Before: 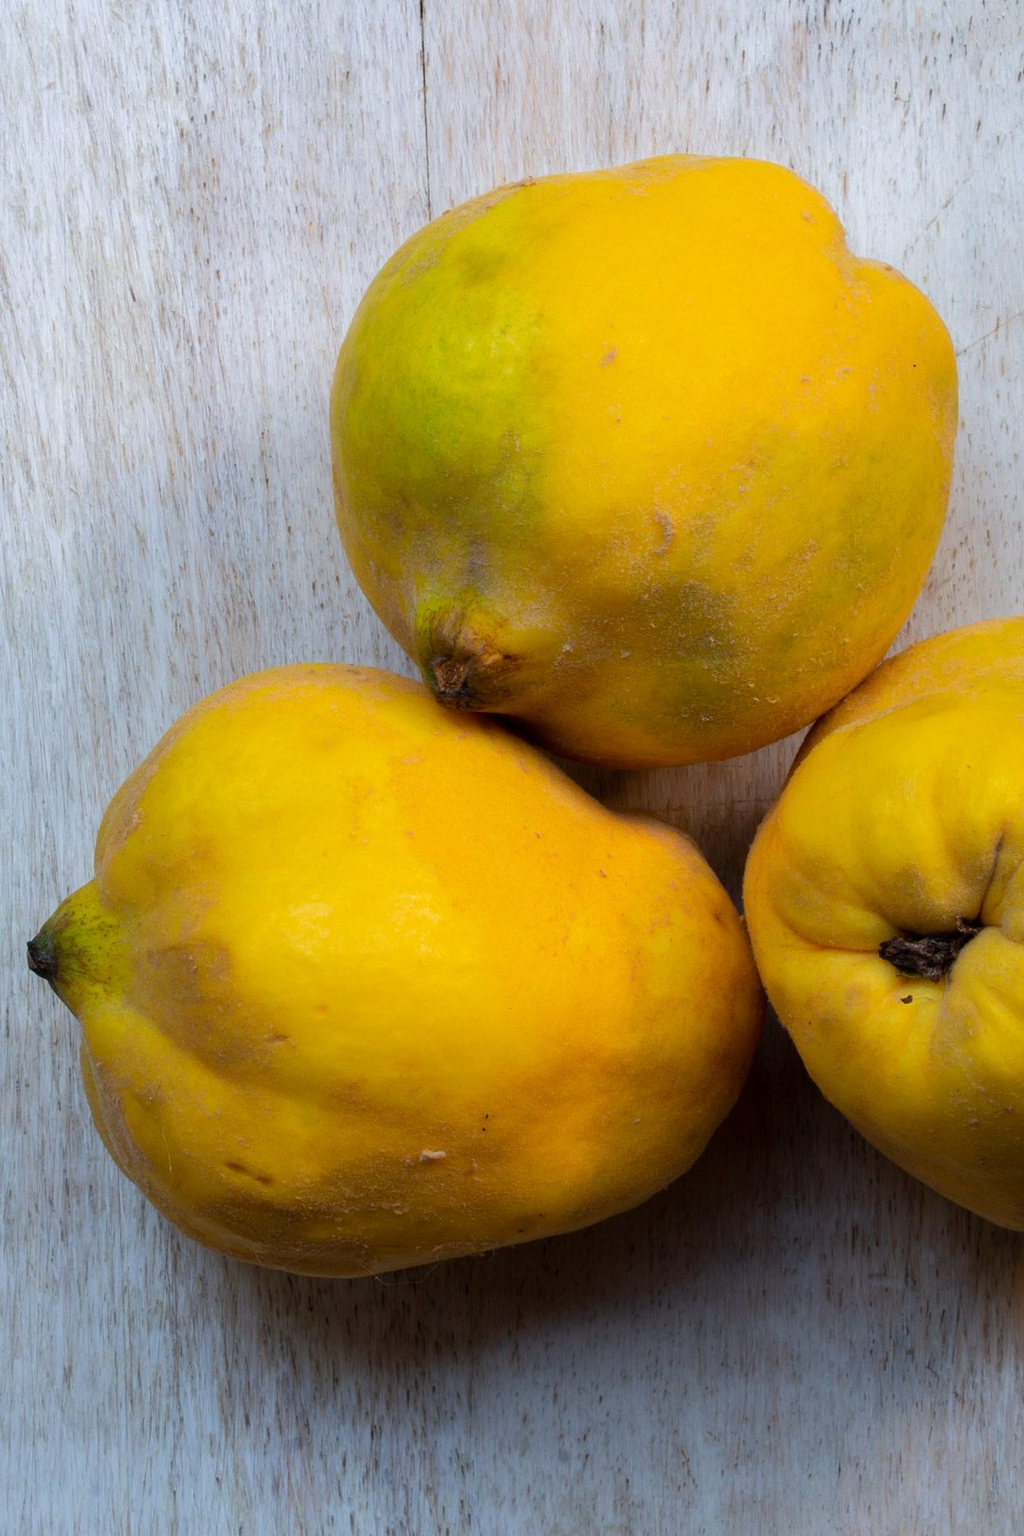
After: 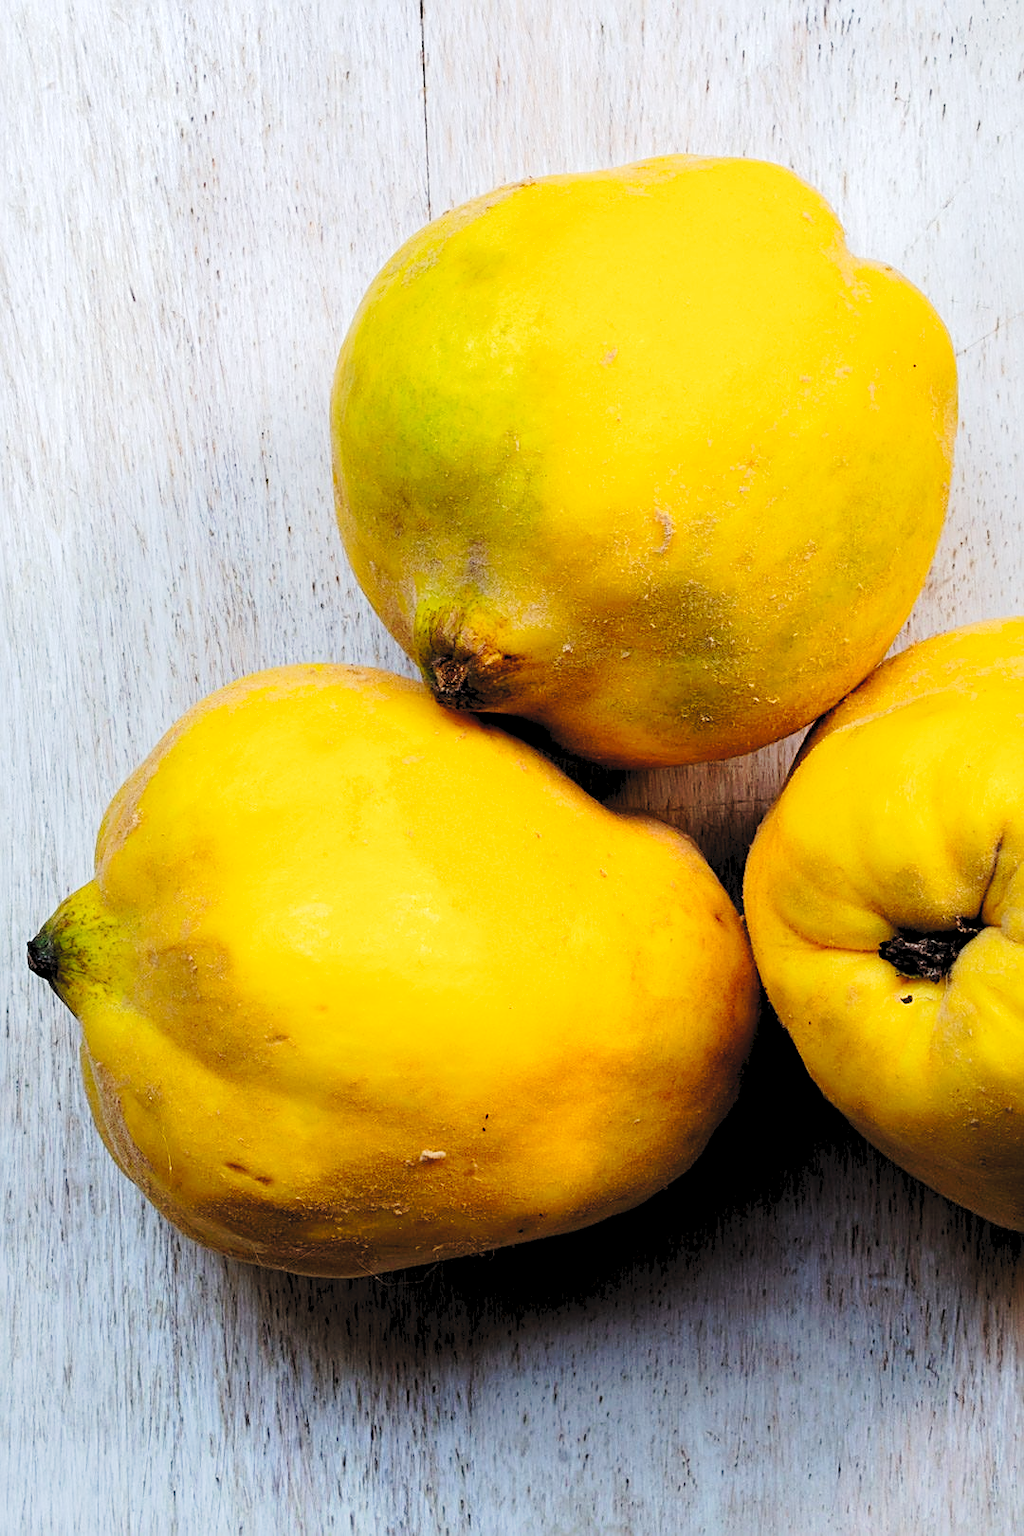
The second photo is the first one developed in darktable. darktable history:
sharpen: radius 2.543, amount 0.636
rgb levels: levels [[0.01, 0.419, 0.839], [0, 0.5, 1], [0, 0.5, 1]]
color balance: mode lift, gamma, gain (sRGB)
tone curve: curves: ch0 [(0, 0) (0.003, 0.046) (0.011, 0.052) (0.025, 0.059) (0.044, 0.069) (0.069, 0.084) (0.1, 0.107) (0.136, 0.133) (0.177, 0.171) (0.224, 0.216) (0.277, 0.293) (0.335, 0.371) (0.399, 0.481) (0.468, 0.577) (0.543, 0.662) (0.623, 0.749) (0.709, 0.831) (0.801, 0.891) (0.898, 0.942) (1, 1)], preserve colors none
